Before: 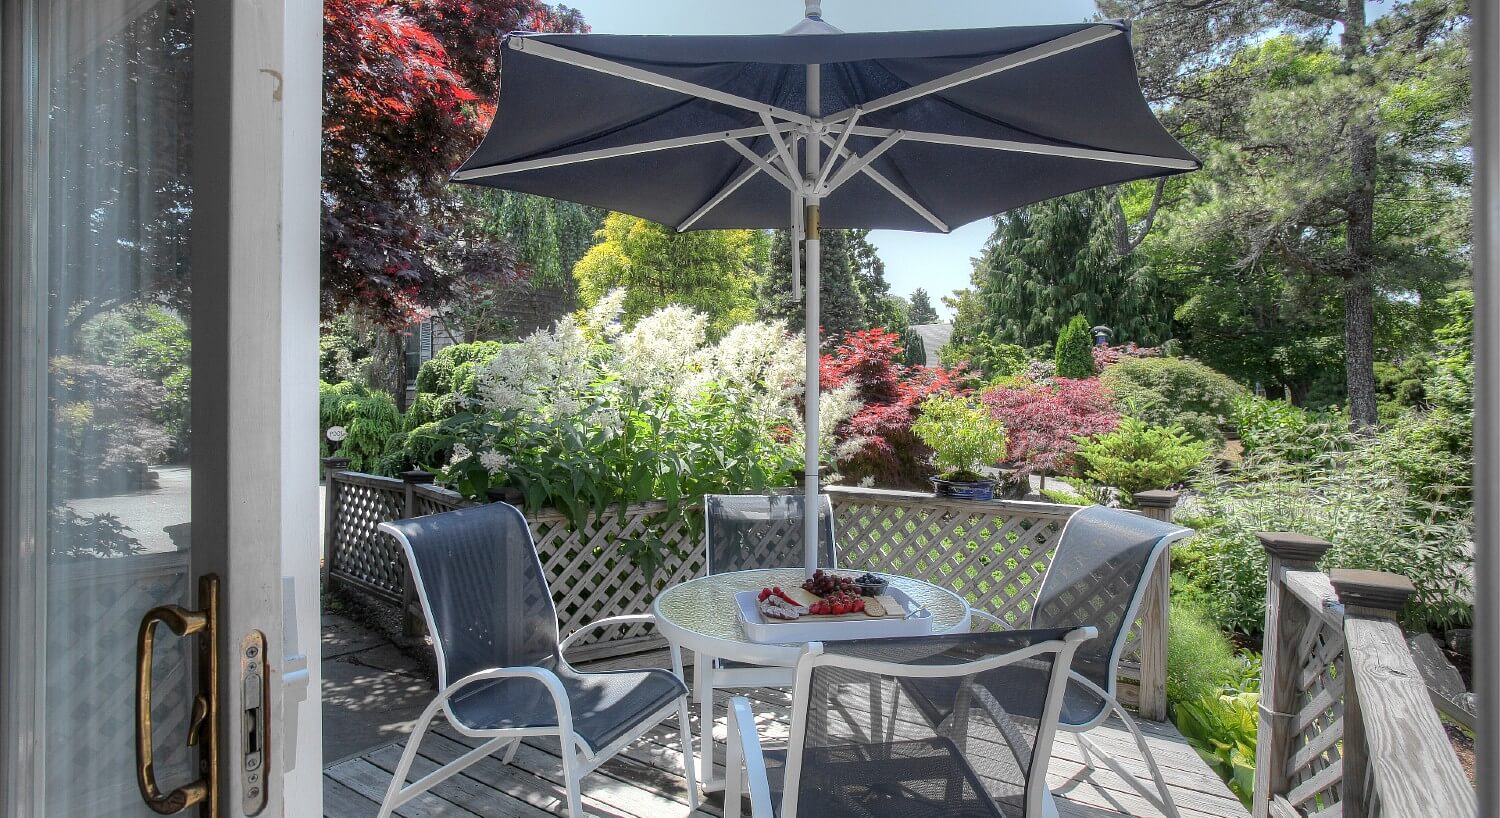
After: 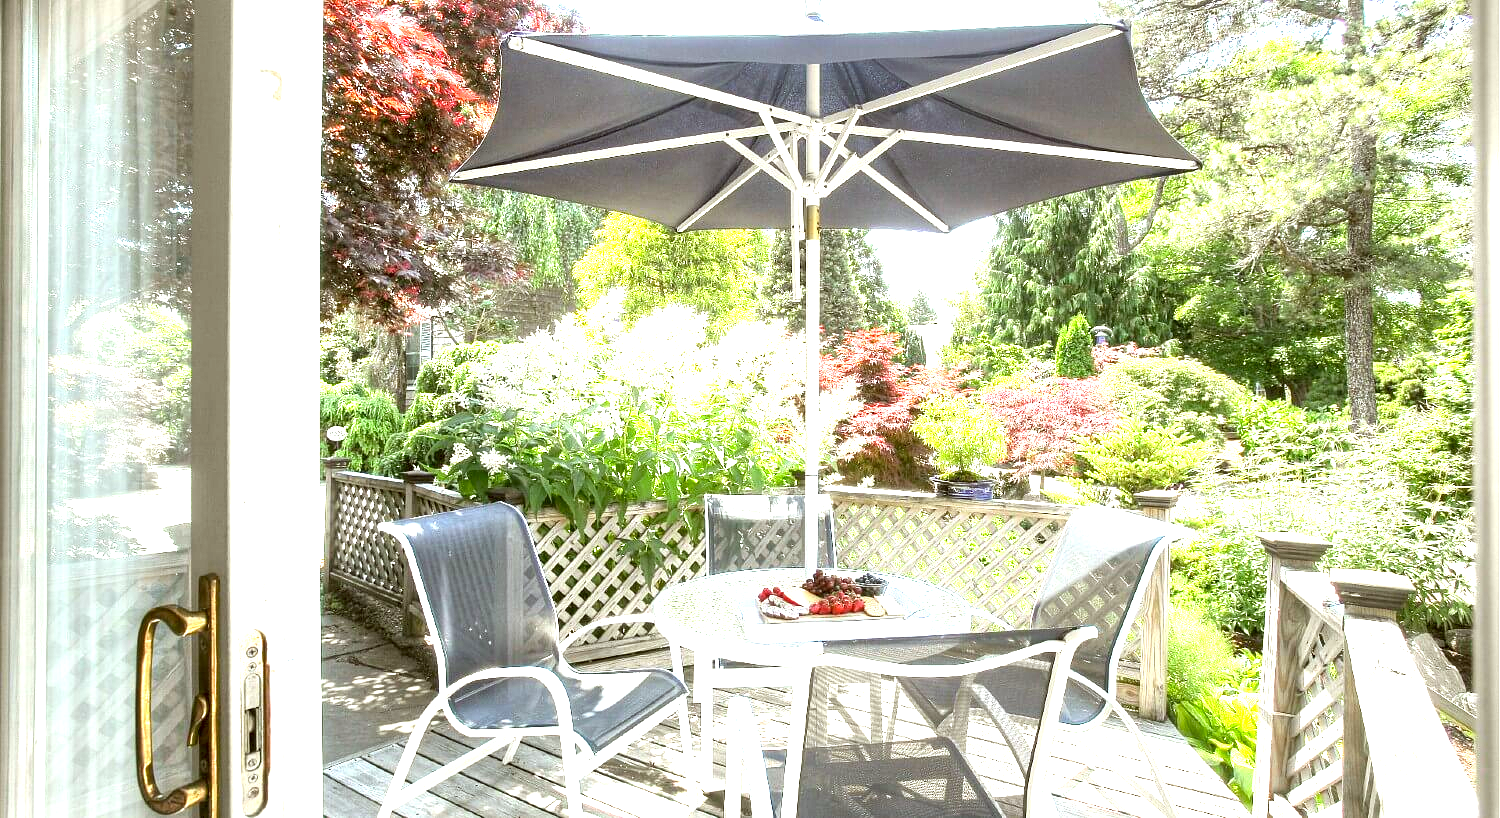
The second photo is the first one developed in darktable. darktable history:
color correction: highlights a* -1.68, highlights b* 10.52, shadows a* 0.595, shadows b* 19.15
exposure: exposure 2.224 EV, compensate exposure bias true, compensate highlight preservation false
